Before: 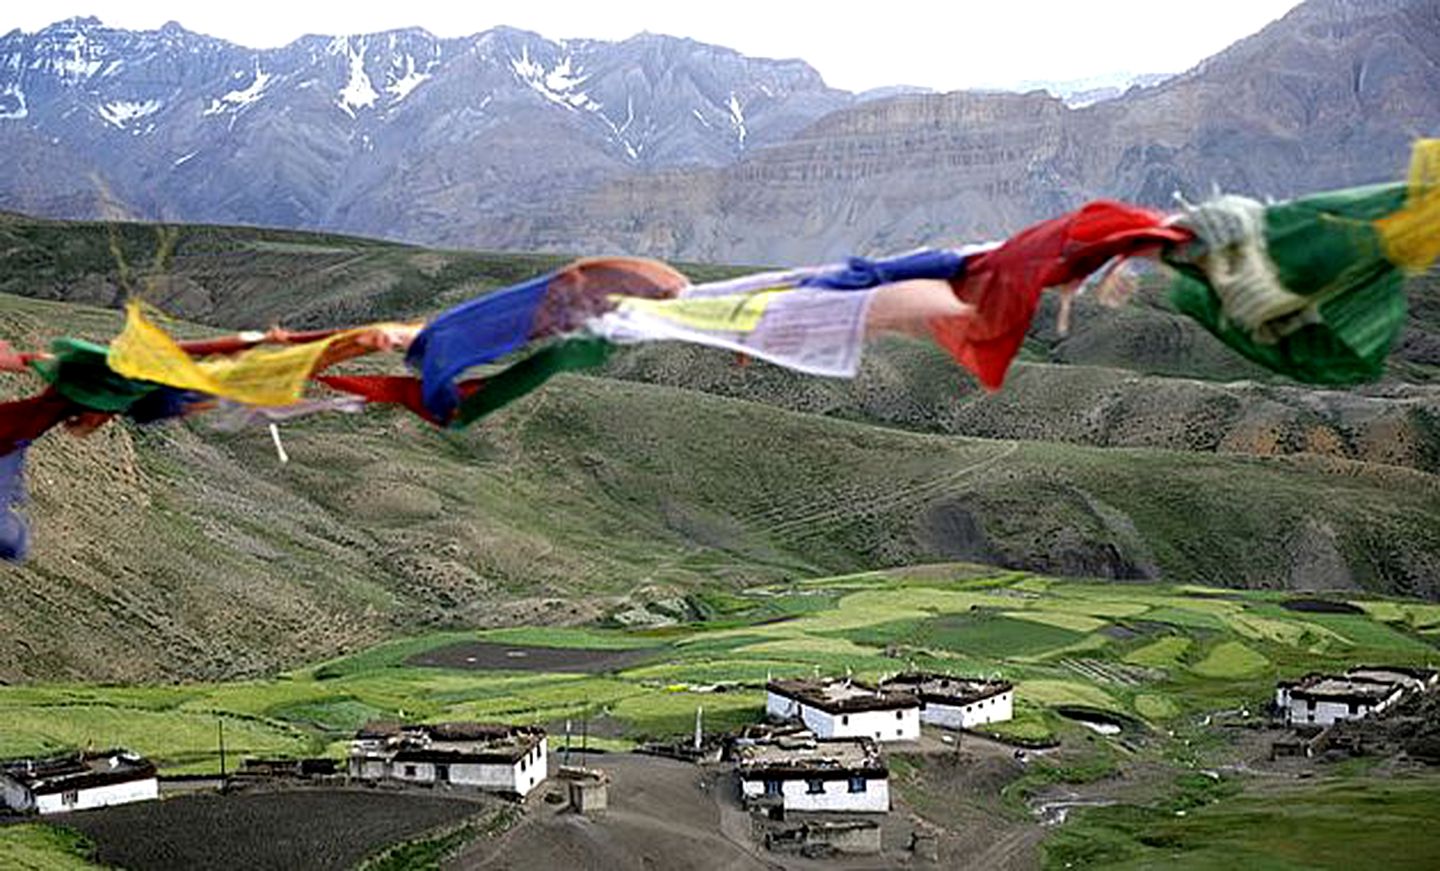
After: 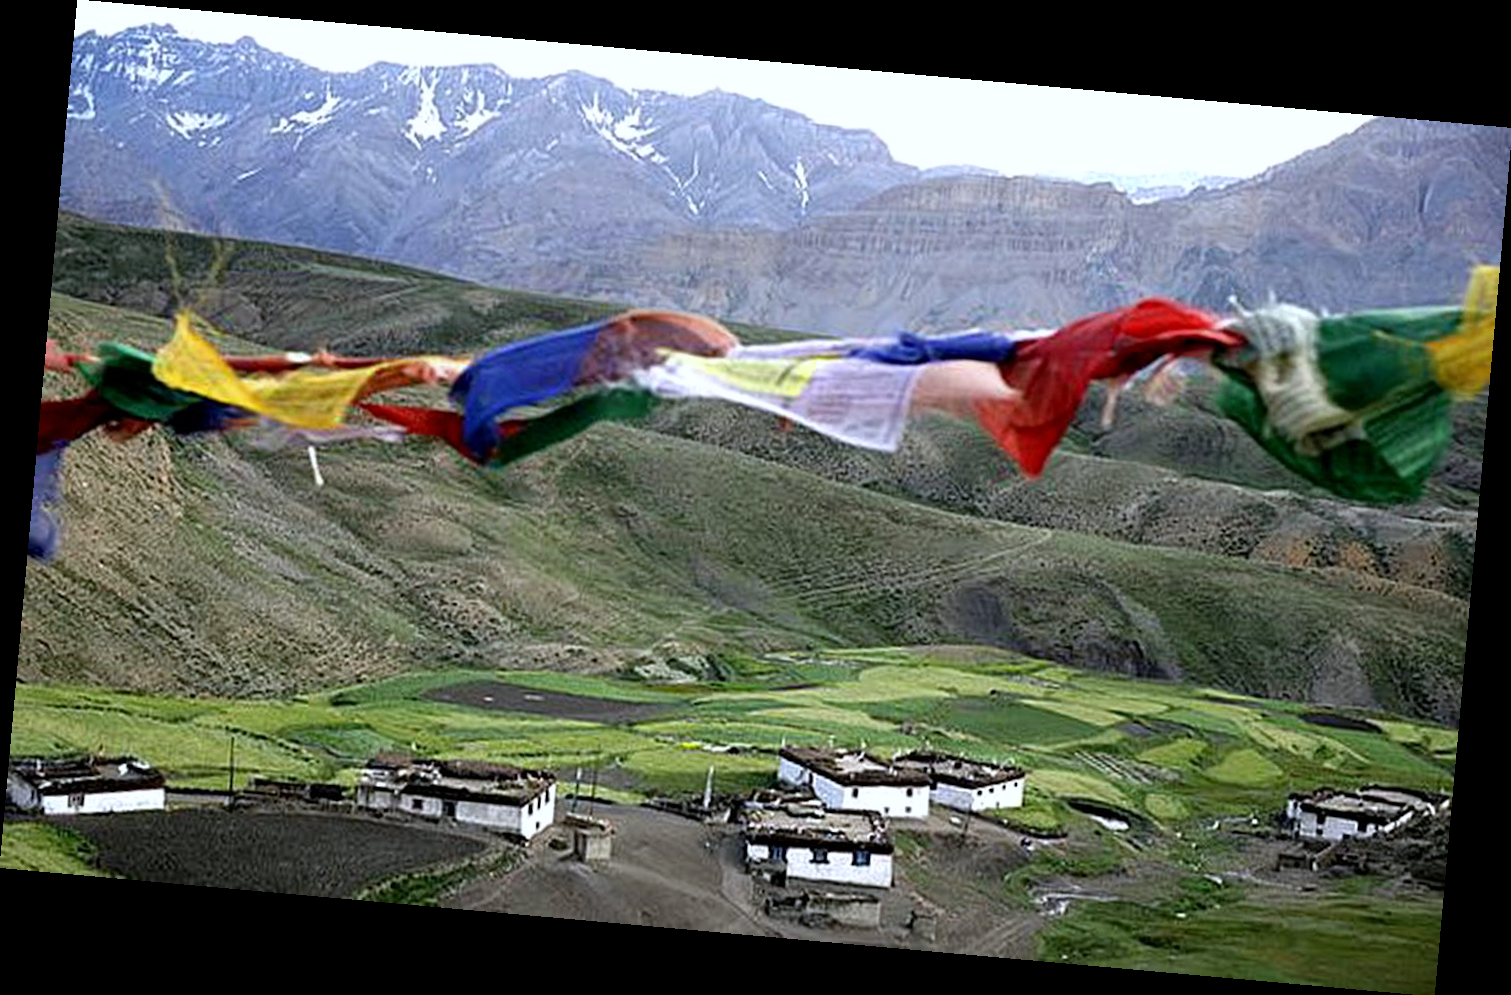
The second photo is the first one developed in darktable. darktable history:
rotate and perspective: rotation 5.12°, automatic cropping off
white balance: red 0.974, blue 1.044
